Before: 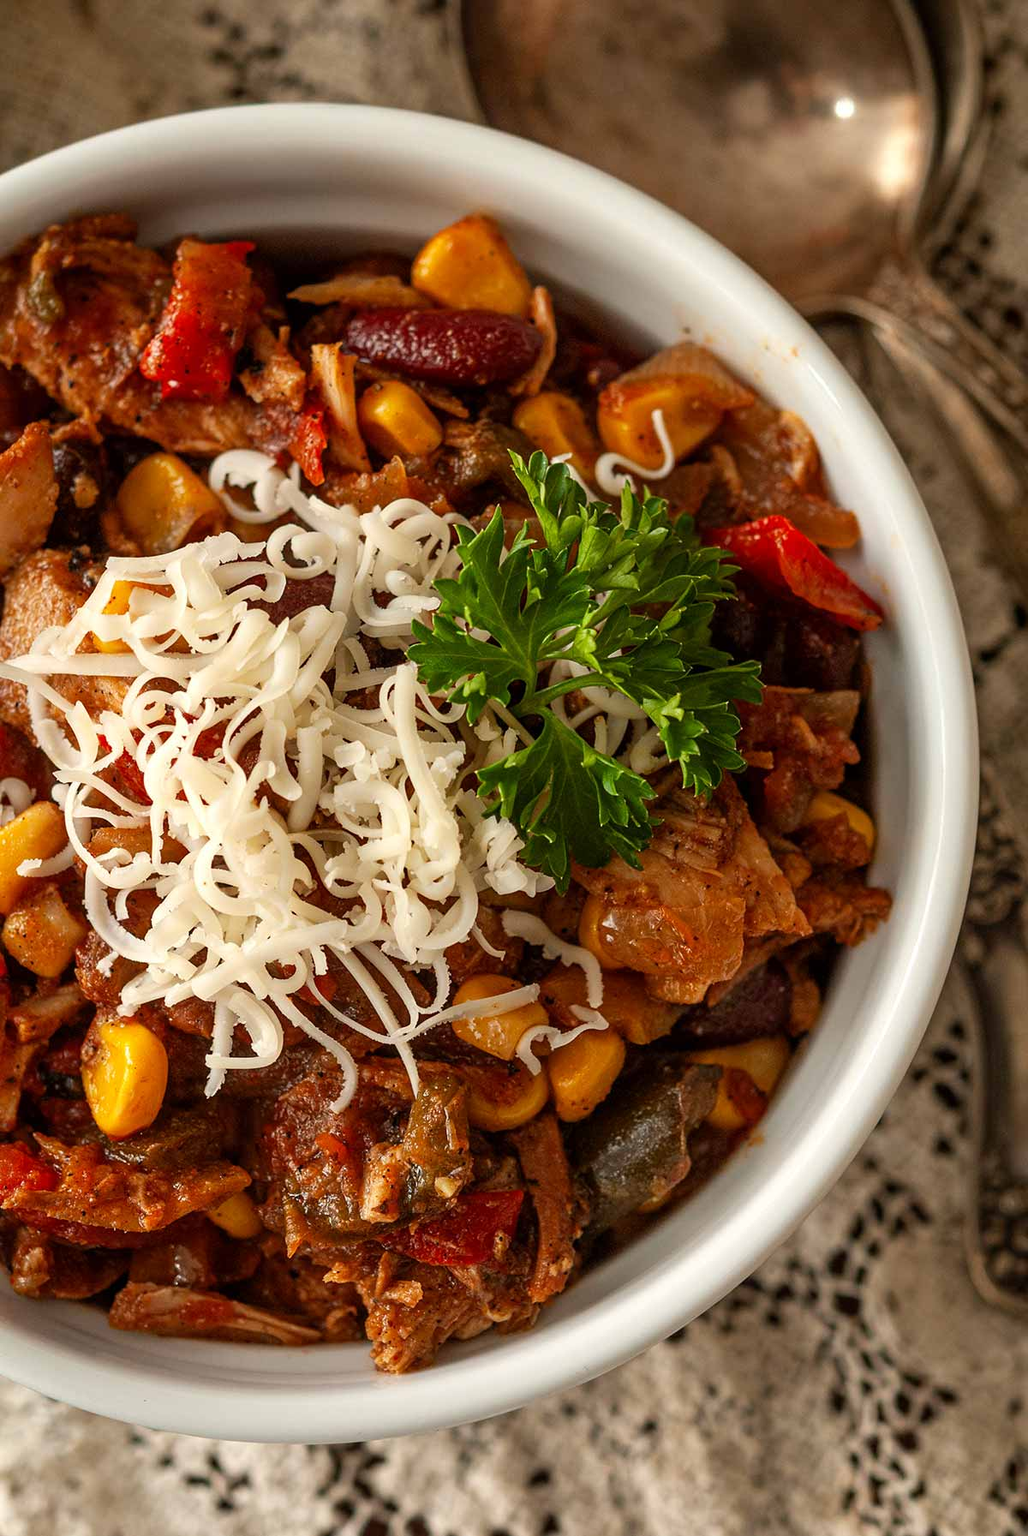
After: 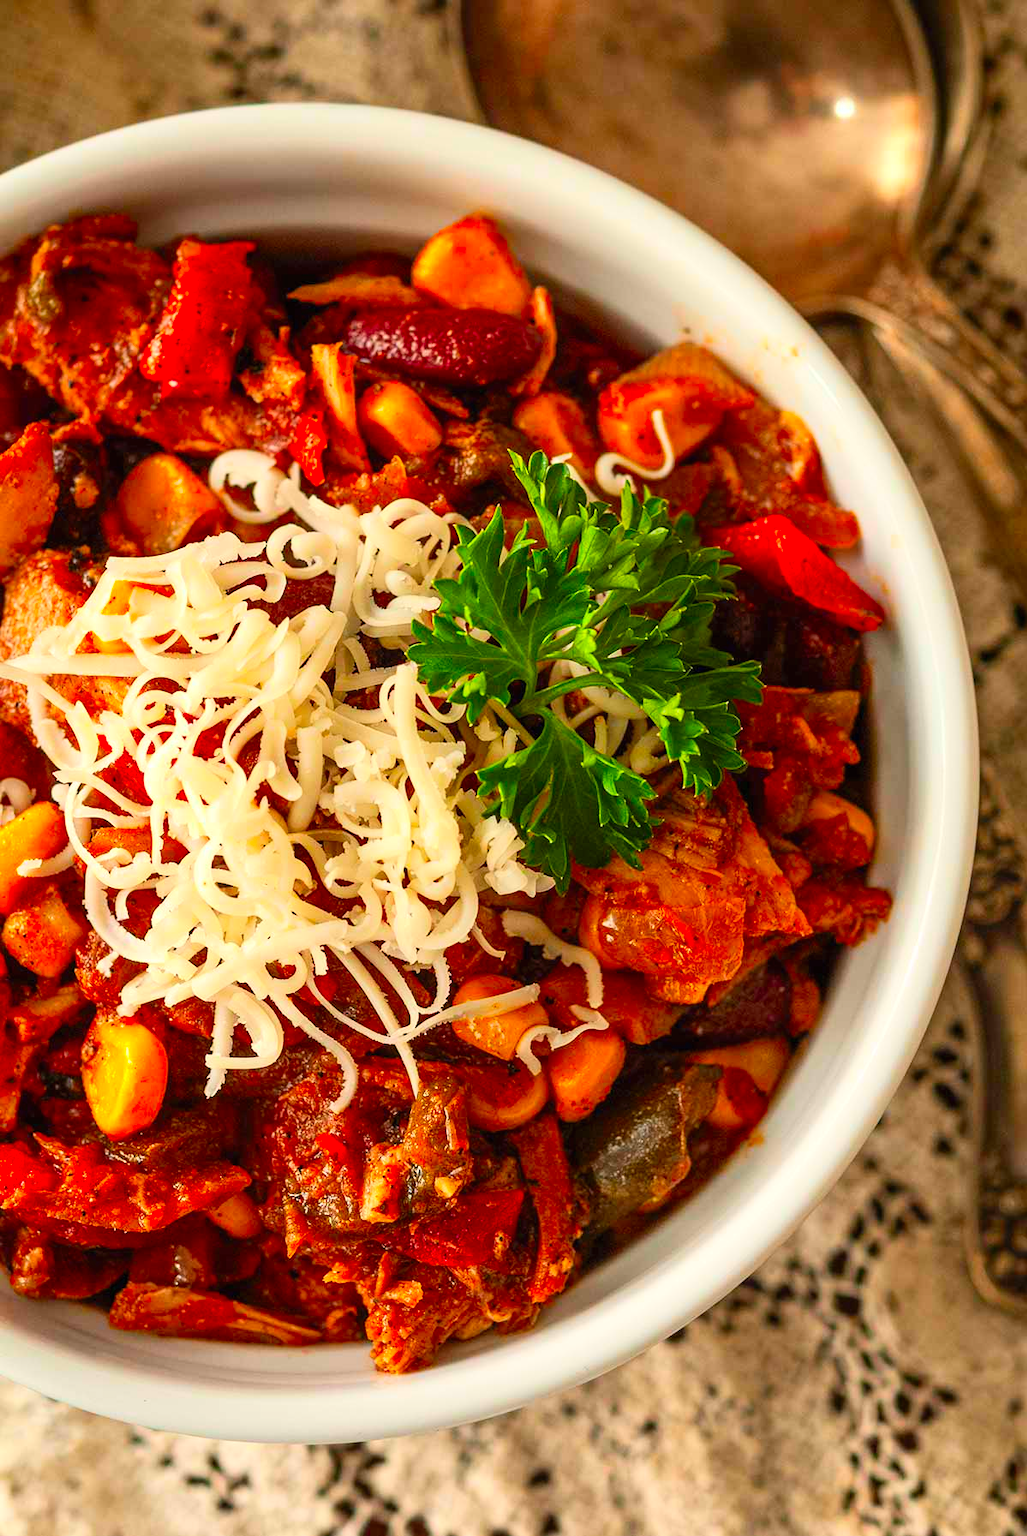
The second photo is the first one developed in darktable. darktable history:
contrast brightness saturation: contrast 0.196, brightness 0.199, saturation 0.819
